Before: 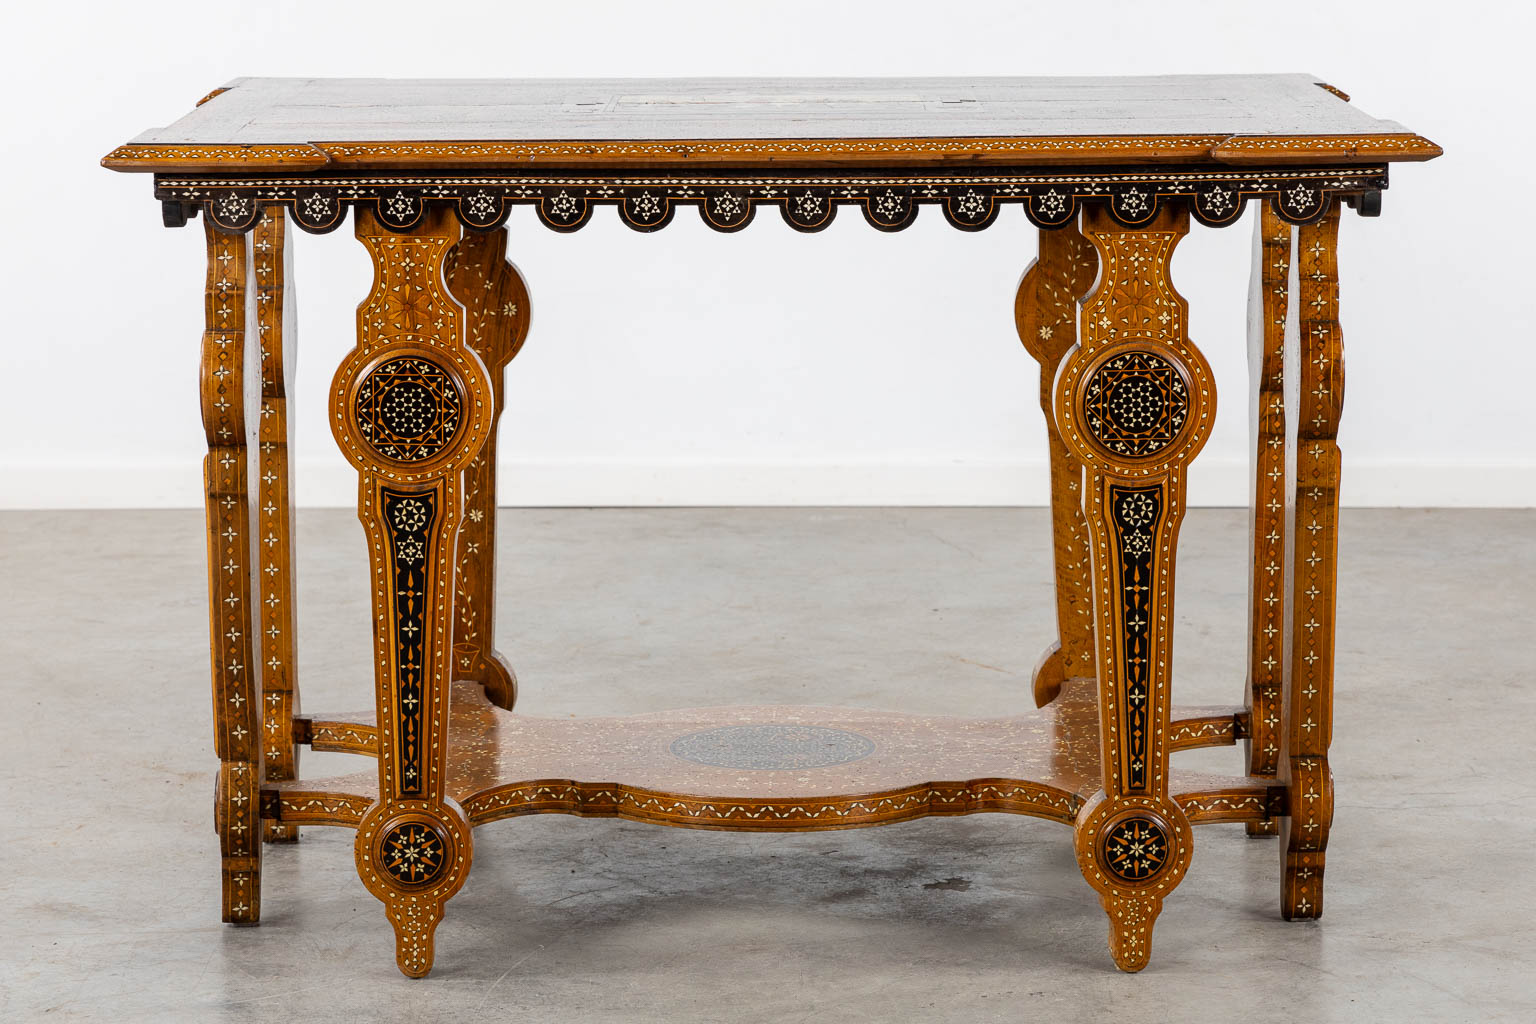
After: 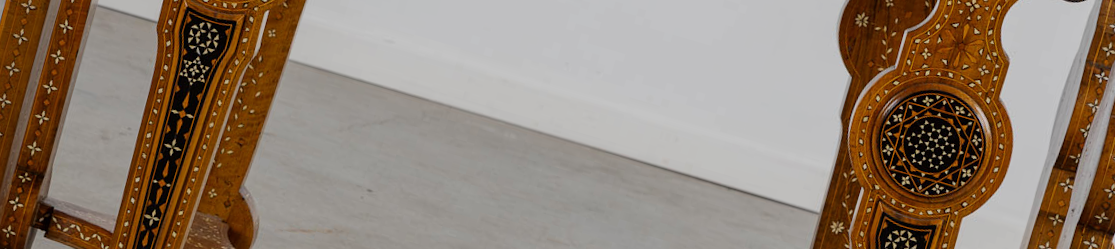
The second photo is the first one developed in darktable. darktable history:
exposure: black level correction 0, exposure -0.721 EV, compensate highlight preservation false
crop and rotate: angle 16.12°, top 30.835%, bottom 35.653%
